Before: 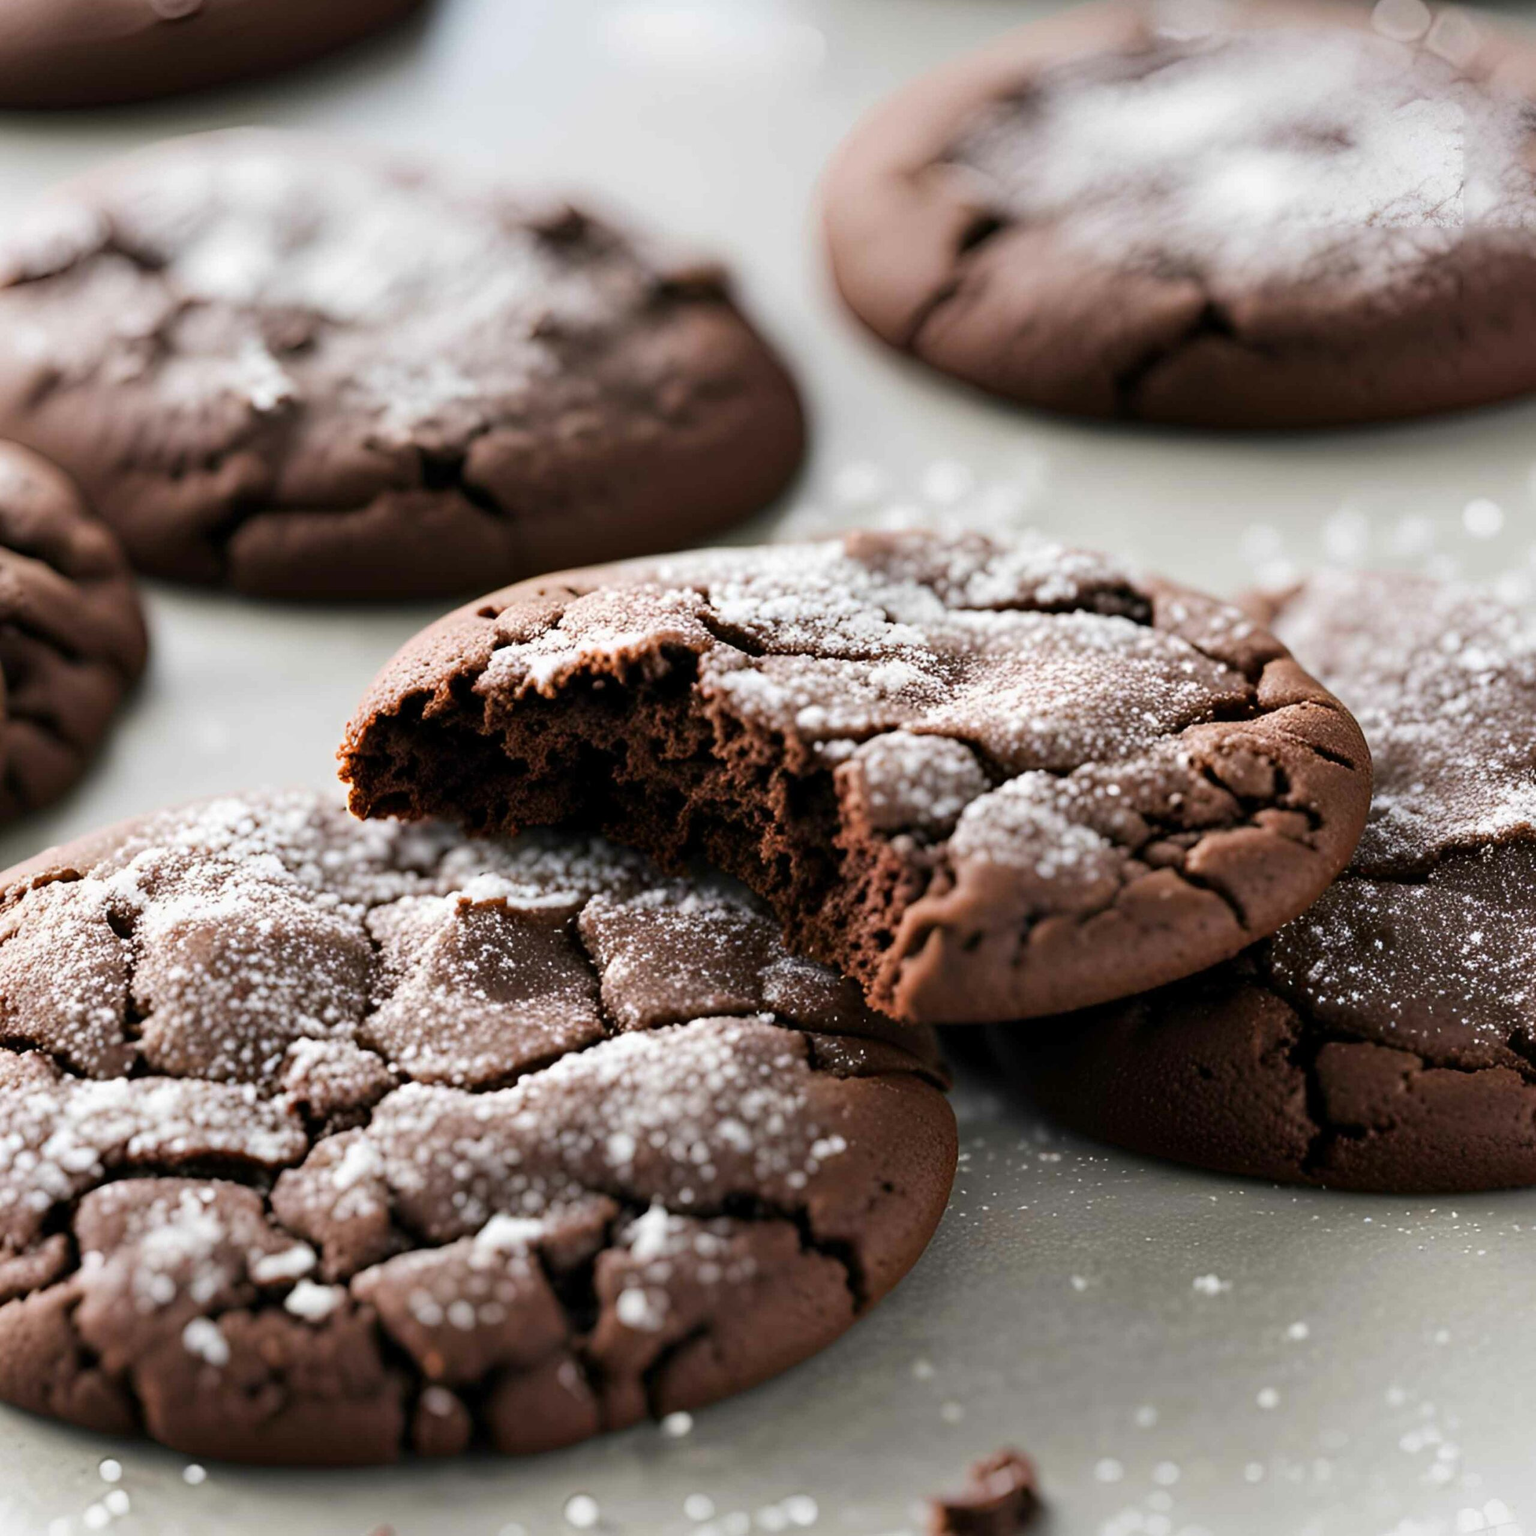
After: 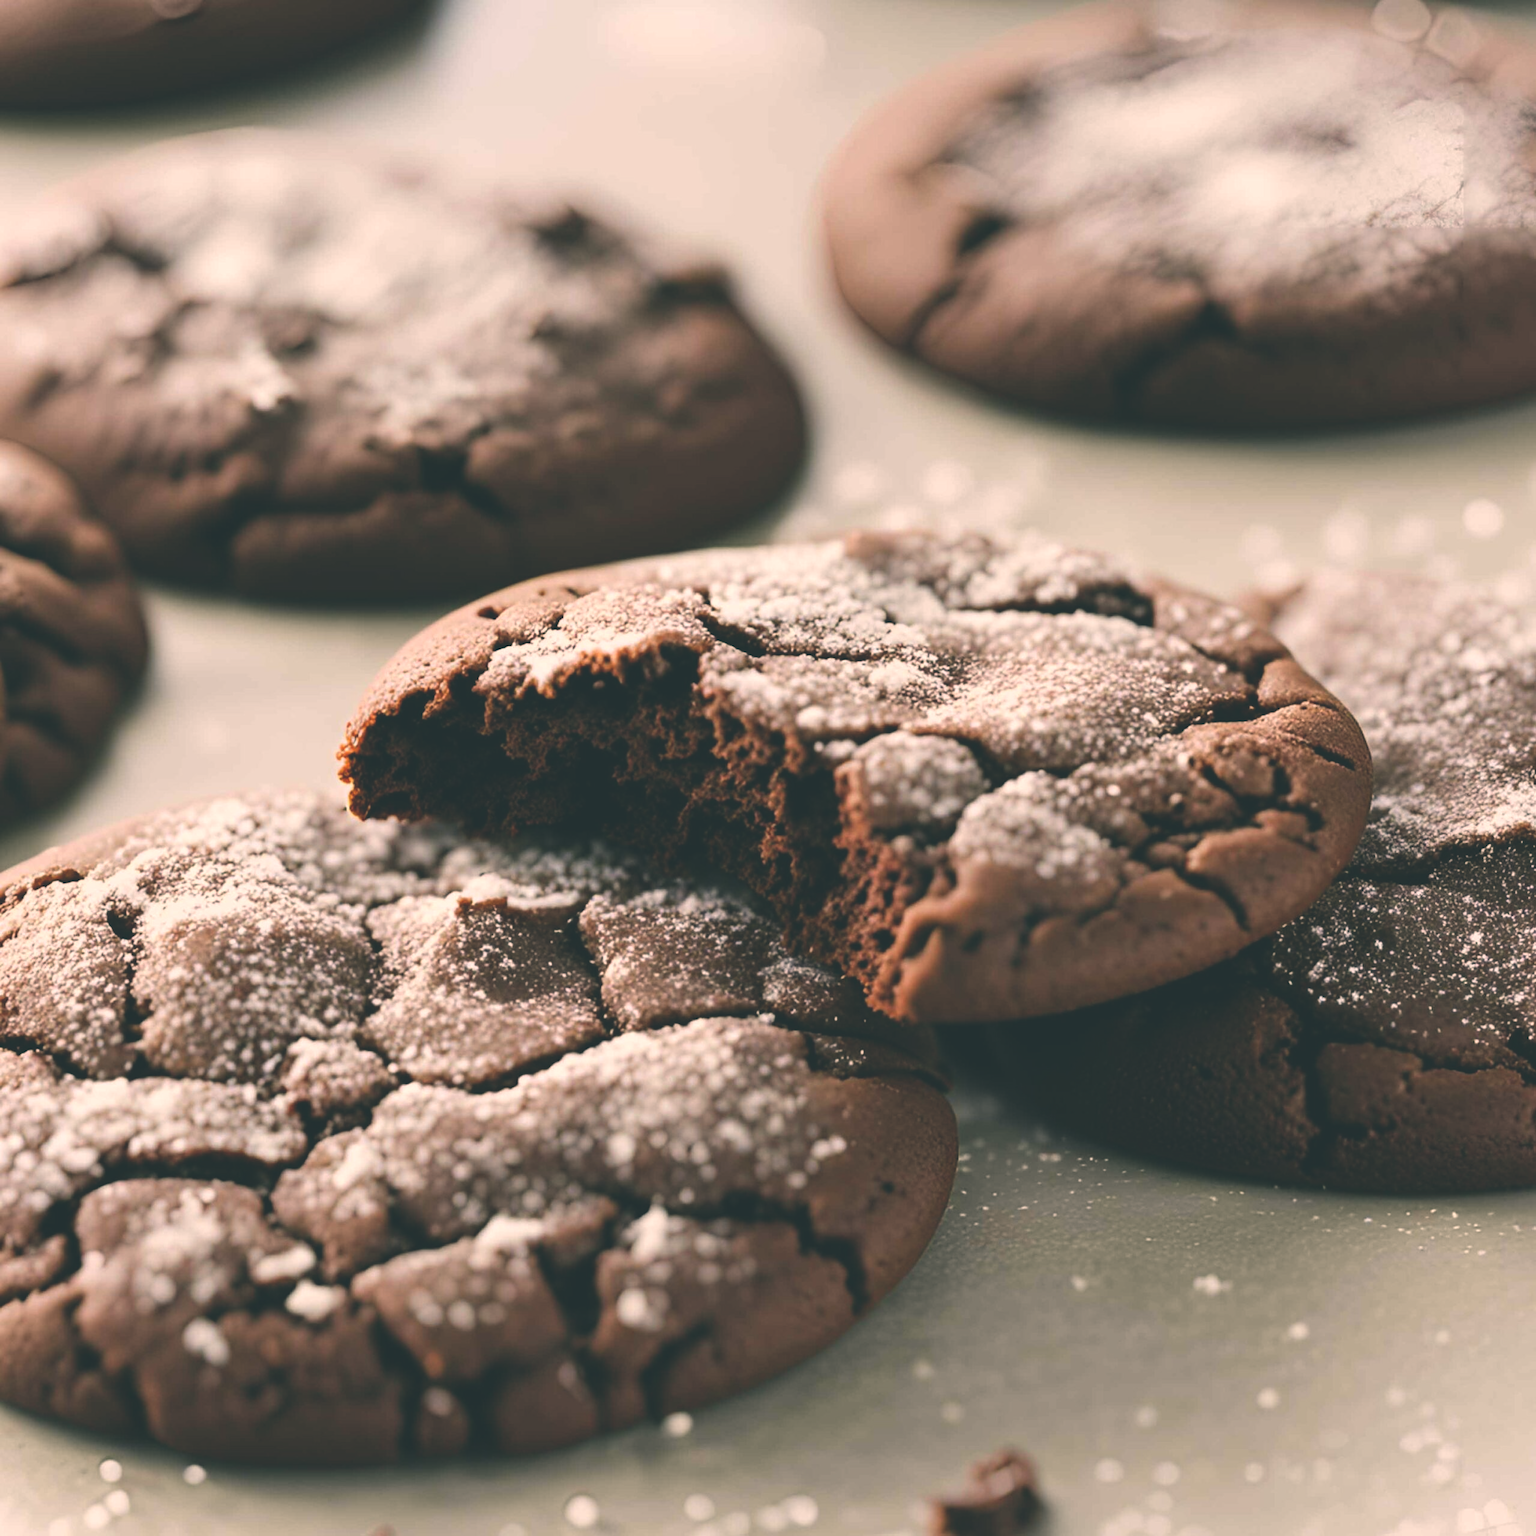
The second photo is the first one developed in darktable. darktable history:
exposure: black level correction -0.028, compensate highlight preservation false
color correction: highlights a* 4.02, highlights b* 4.98, shadows a* -7.55, shadows b* 4.98
color balance rgb: shadows lift › hue 87.51°, highlights gain › chroma 3.21%, highlights gain › hue 55.1°, global offset › chroma 0.15%, global offset › hue 253.66°, linear chroma grading › global chroma 0.5%
